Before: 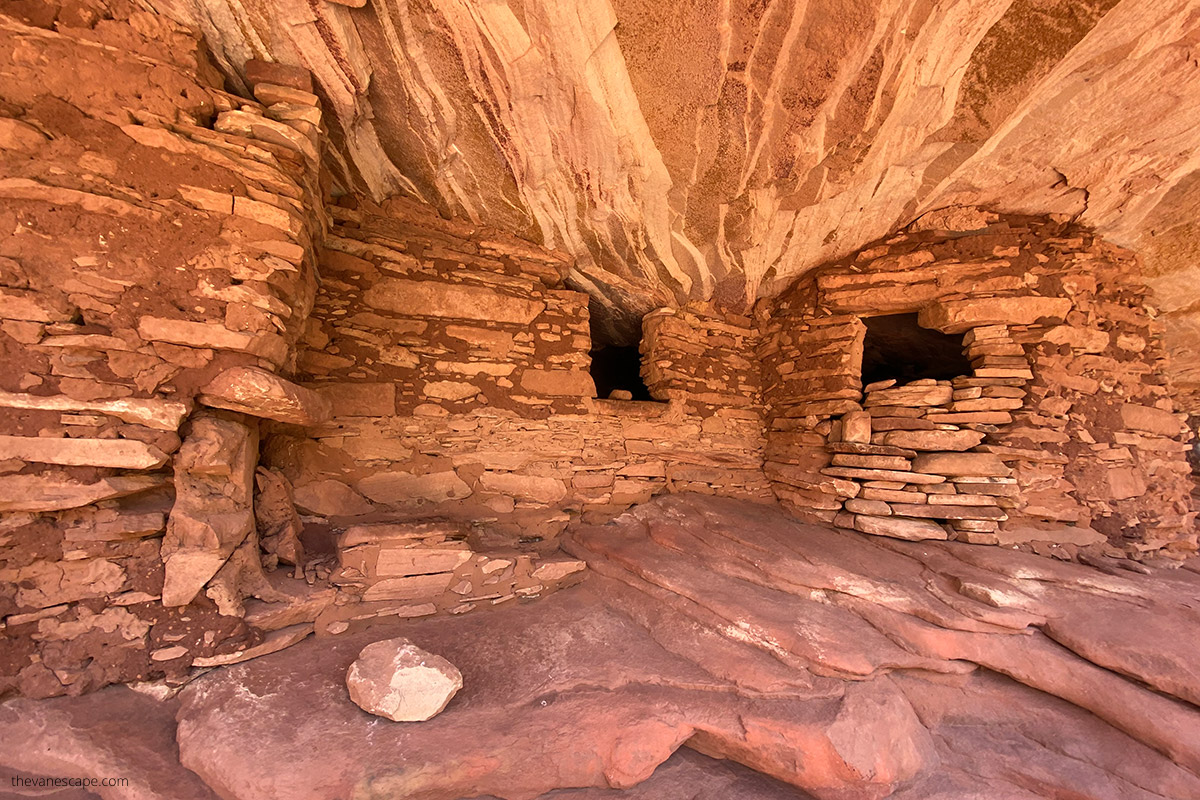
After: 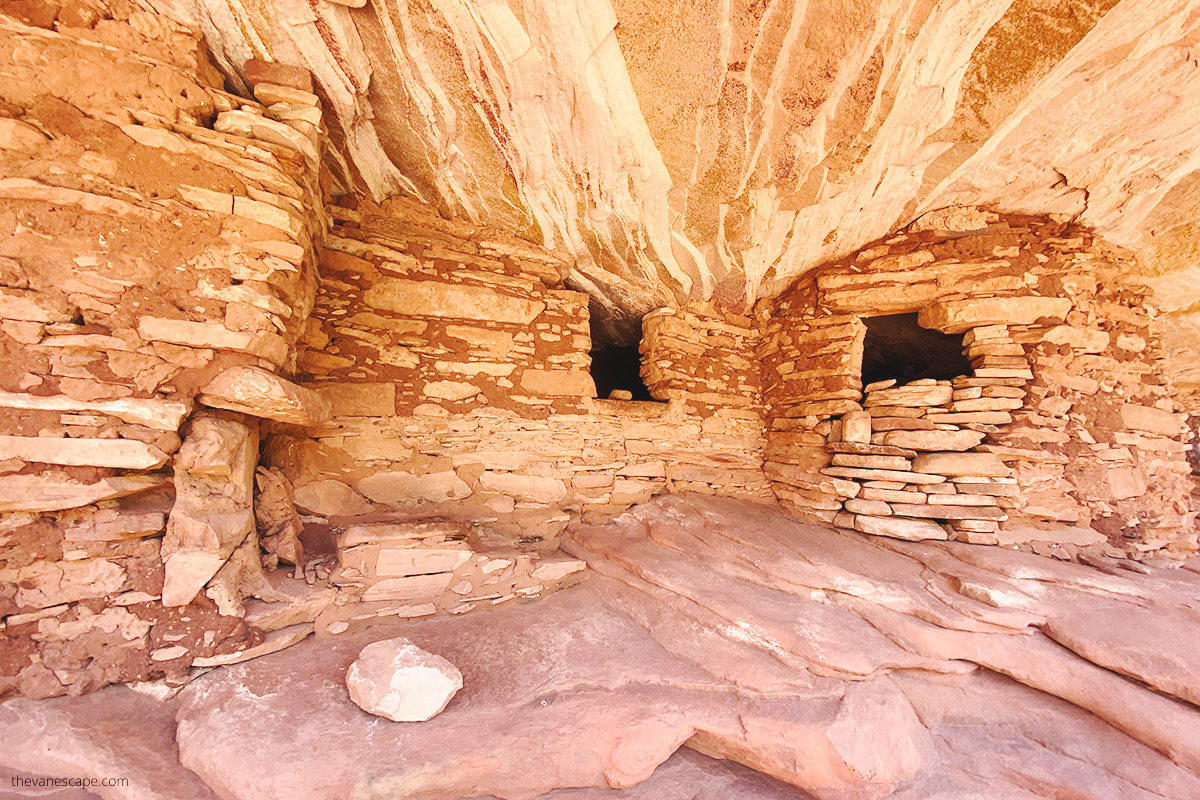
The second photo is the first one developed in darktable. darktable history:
base curve: curves: ch0 [(0, 0.007) (0.028, 0.063) (0.121, 0.311) (0.46, 0.743) (0.859, 0.957) (1, 1)], preserve colors none
white balance: red 0.98, blue 1.034
